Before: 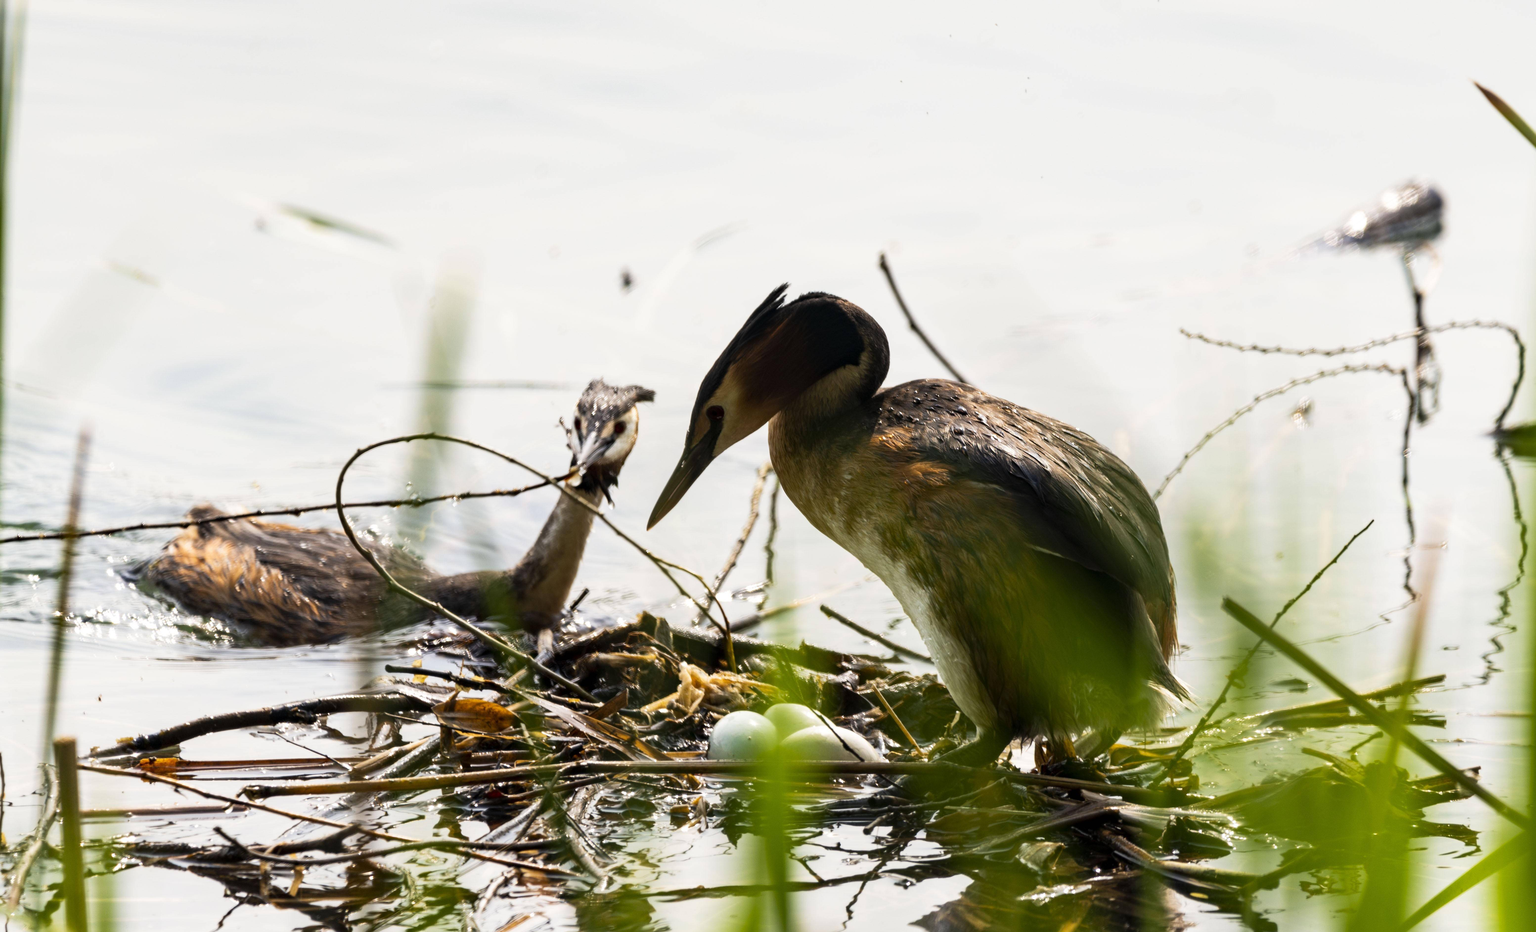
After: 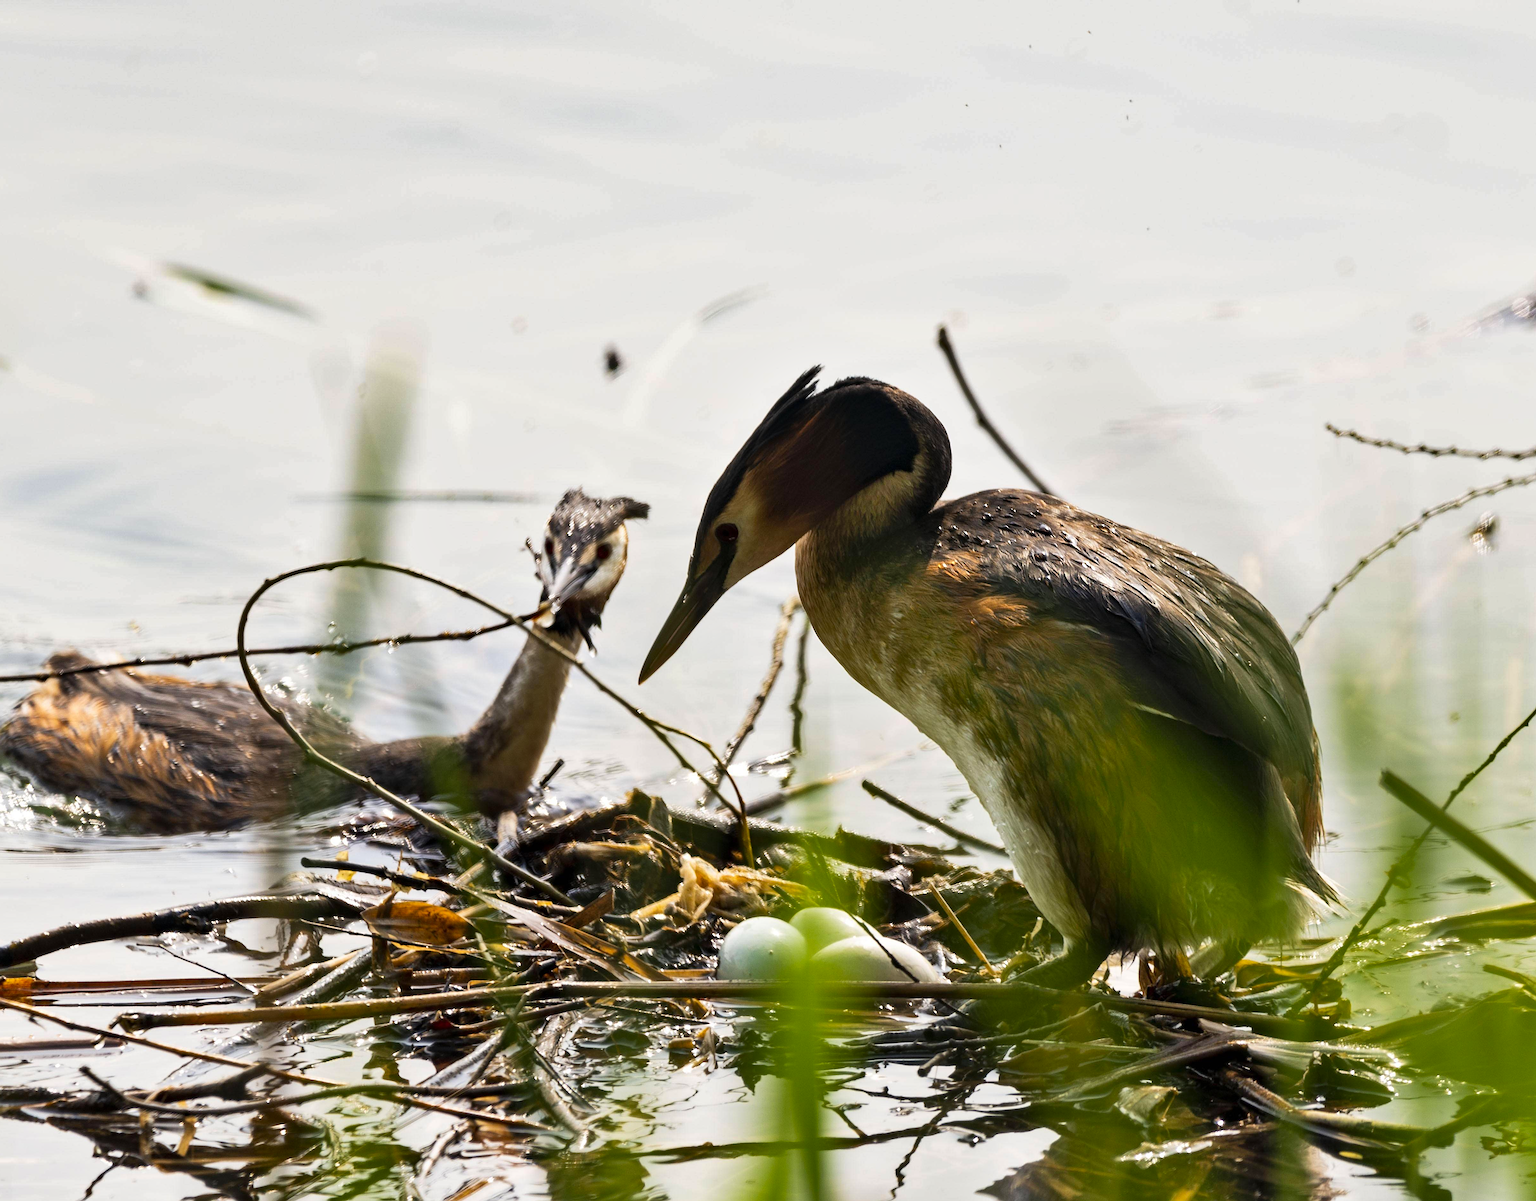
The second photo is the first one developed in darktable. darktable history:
sharpen: on, module defaults
shadows and highlights: soften with gaussian
crop: left 9.904%, right 12.561%
contrast brightness saturation: saturation 0.1
